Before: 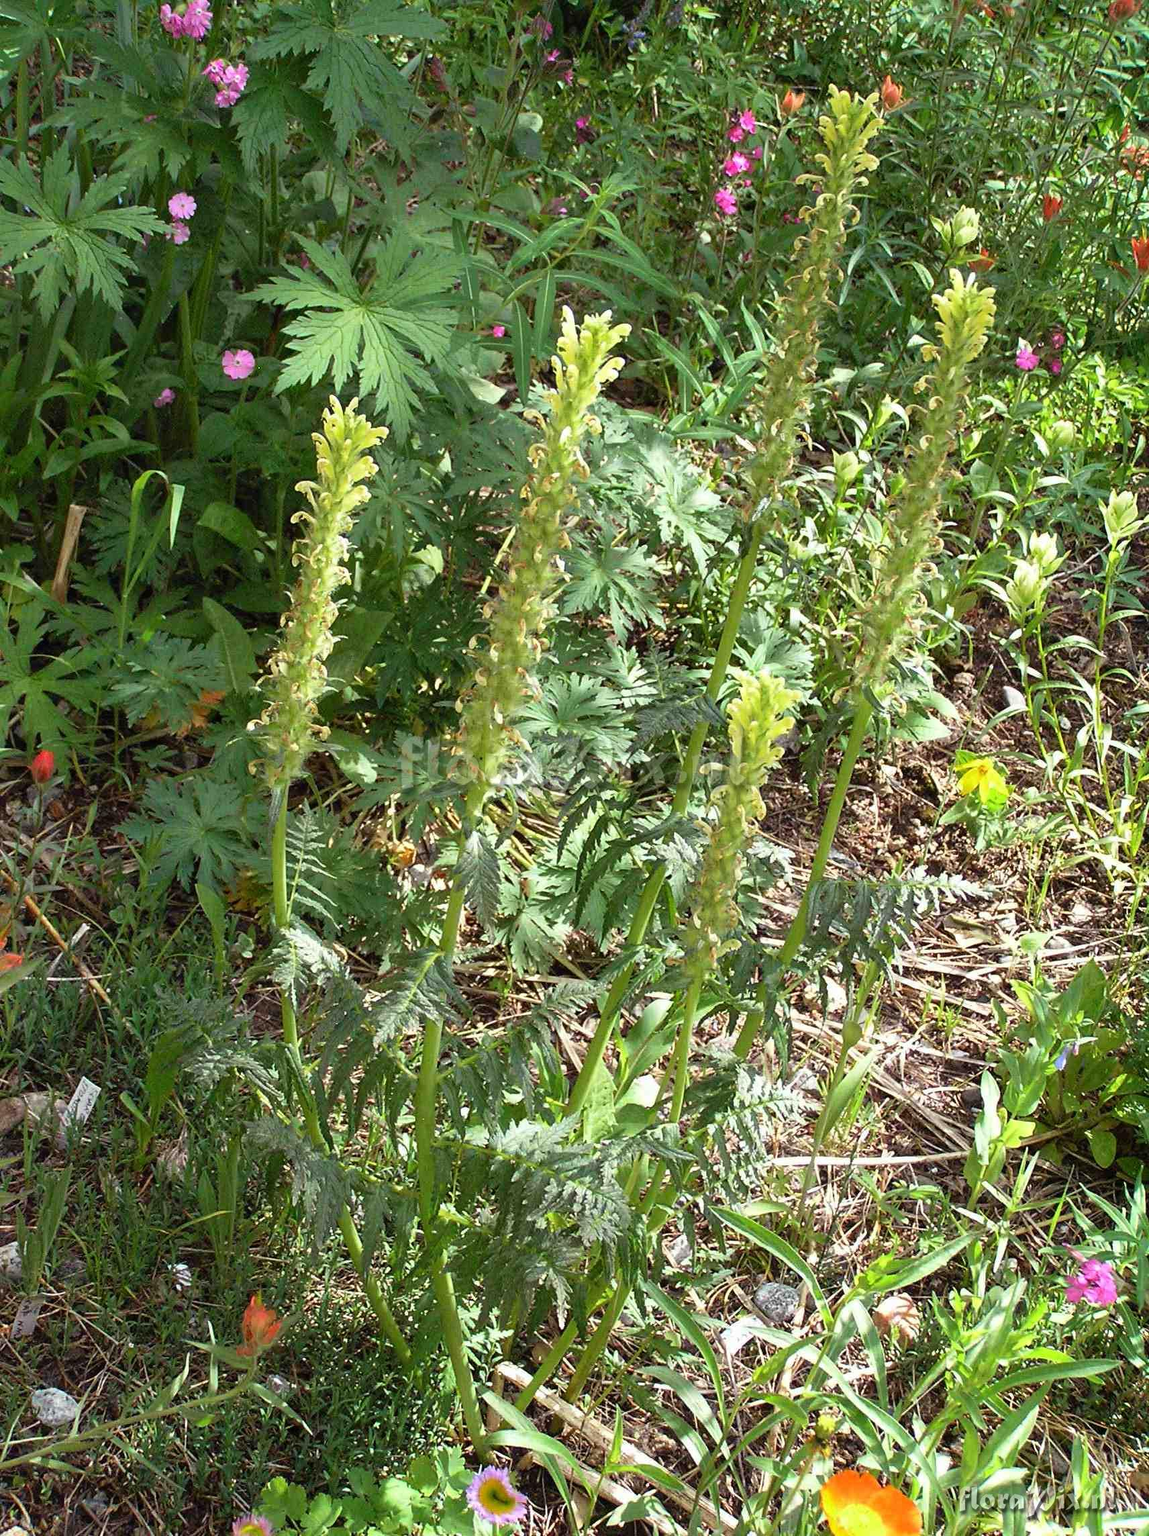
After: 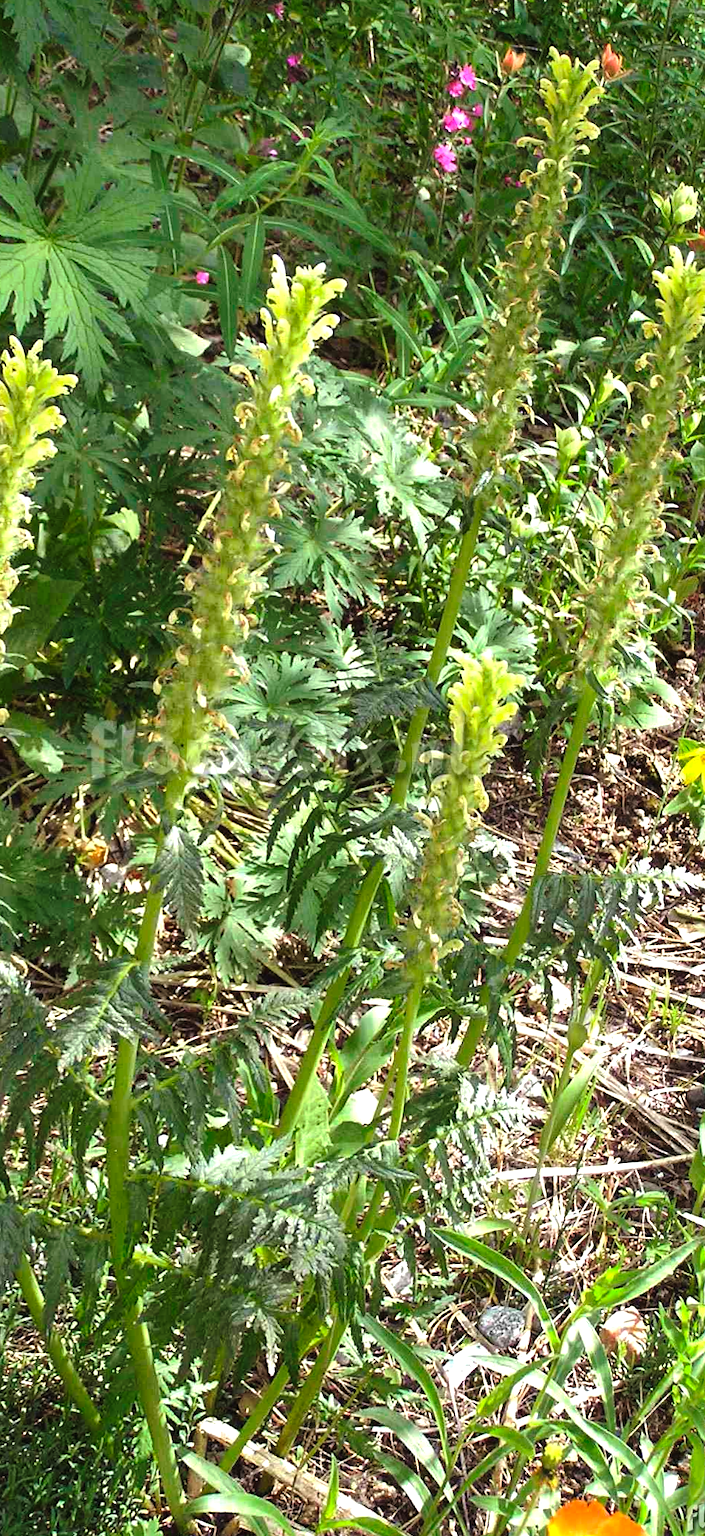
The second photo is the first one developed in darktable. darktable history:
crop: left 31.458%, top 0%, right 11.876%
exposure: black level correction 0, exposure 0.5 EV, compensate highlight preservation false
rotate and perspective: rotation -0.013°, lens shift (vertical) -0.027, lens shift (horizontal) 0.178, crop left 0.016, crop right 0.989, crop top 0.082, crop bottom 0.918
color zones: curves: ch0 [(0.25, 0.5) (0.636, 0.25) (0.75, 0.5)]
tone curve: curves: ch0 [(0, 0) (0.003, 0.019) (0.011, 0.022) (0.025, 0.027) (0.044, 0.037) (0.069, 0.049) (0.1, 0.066) (0.136, 0.091) (0.177, 0.125) (0.224, 0.159) (0.277, 0.206) (0.335, 0.266) (0.399, 0.332) (0.468, 0.411) (0.543, 0.492) (0.623, 0.577) (0.709, 0.668) (0.801, 0.767) (0.898, 0.869) (1, 1)], preserve colors none
